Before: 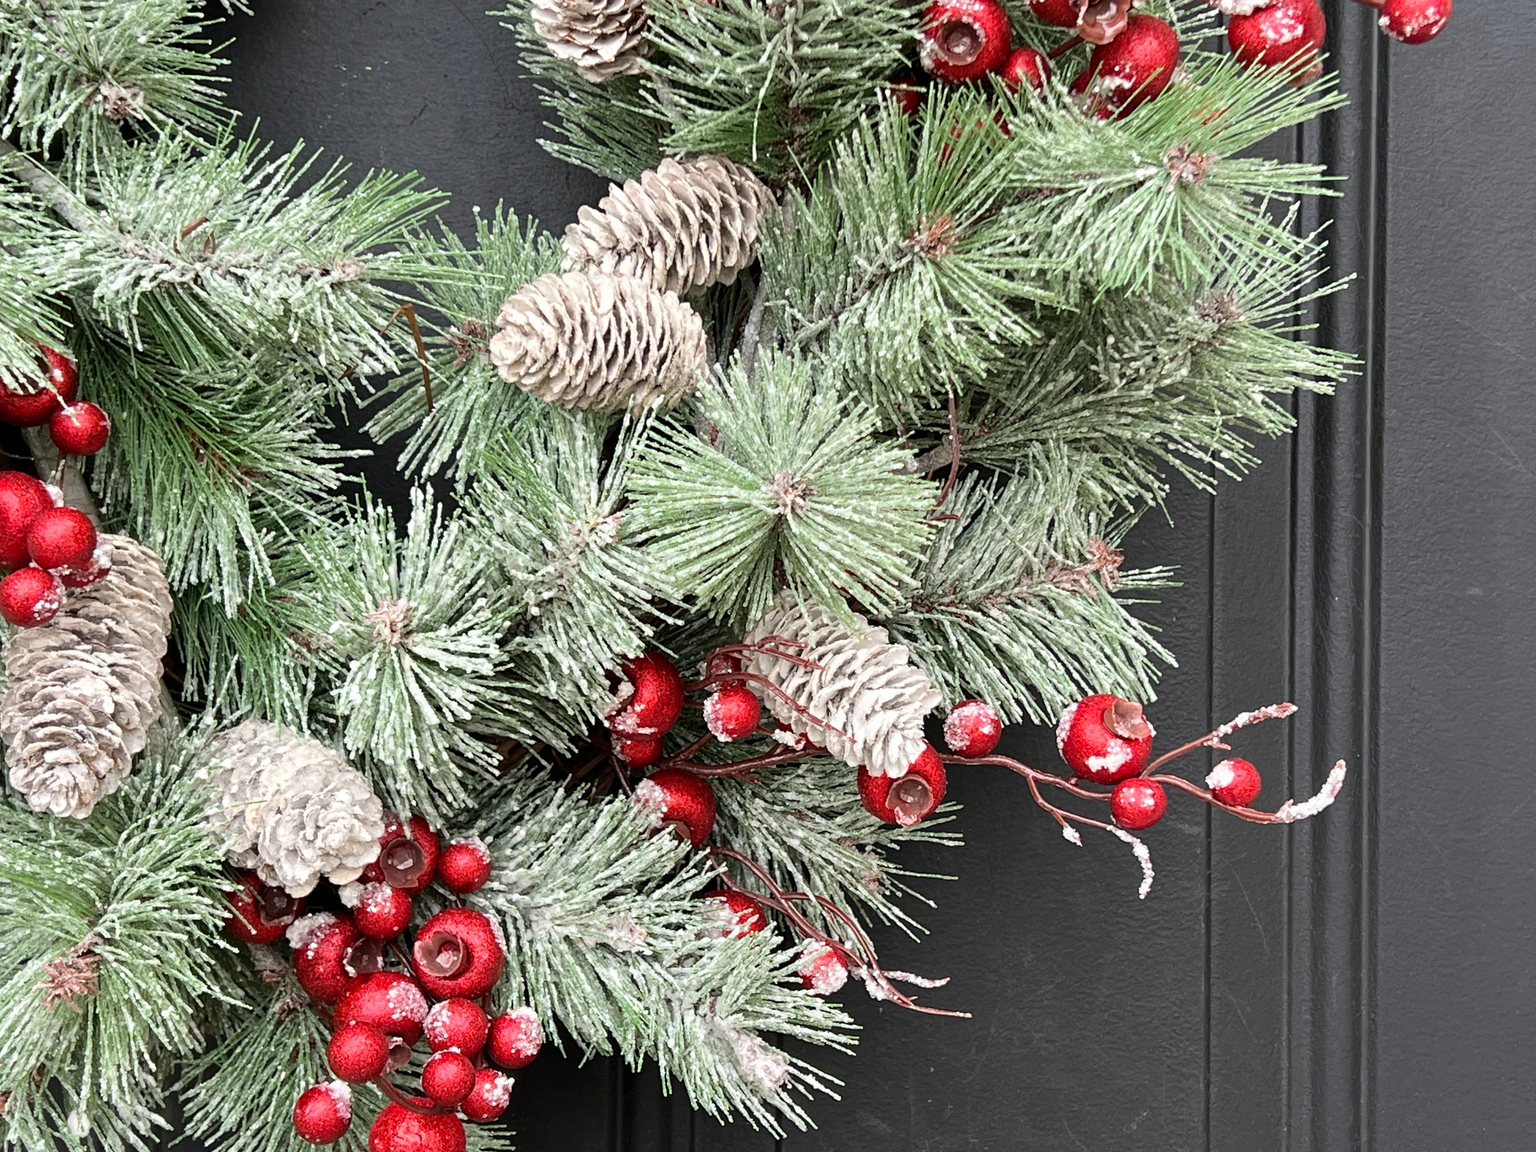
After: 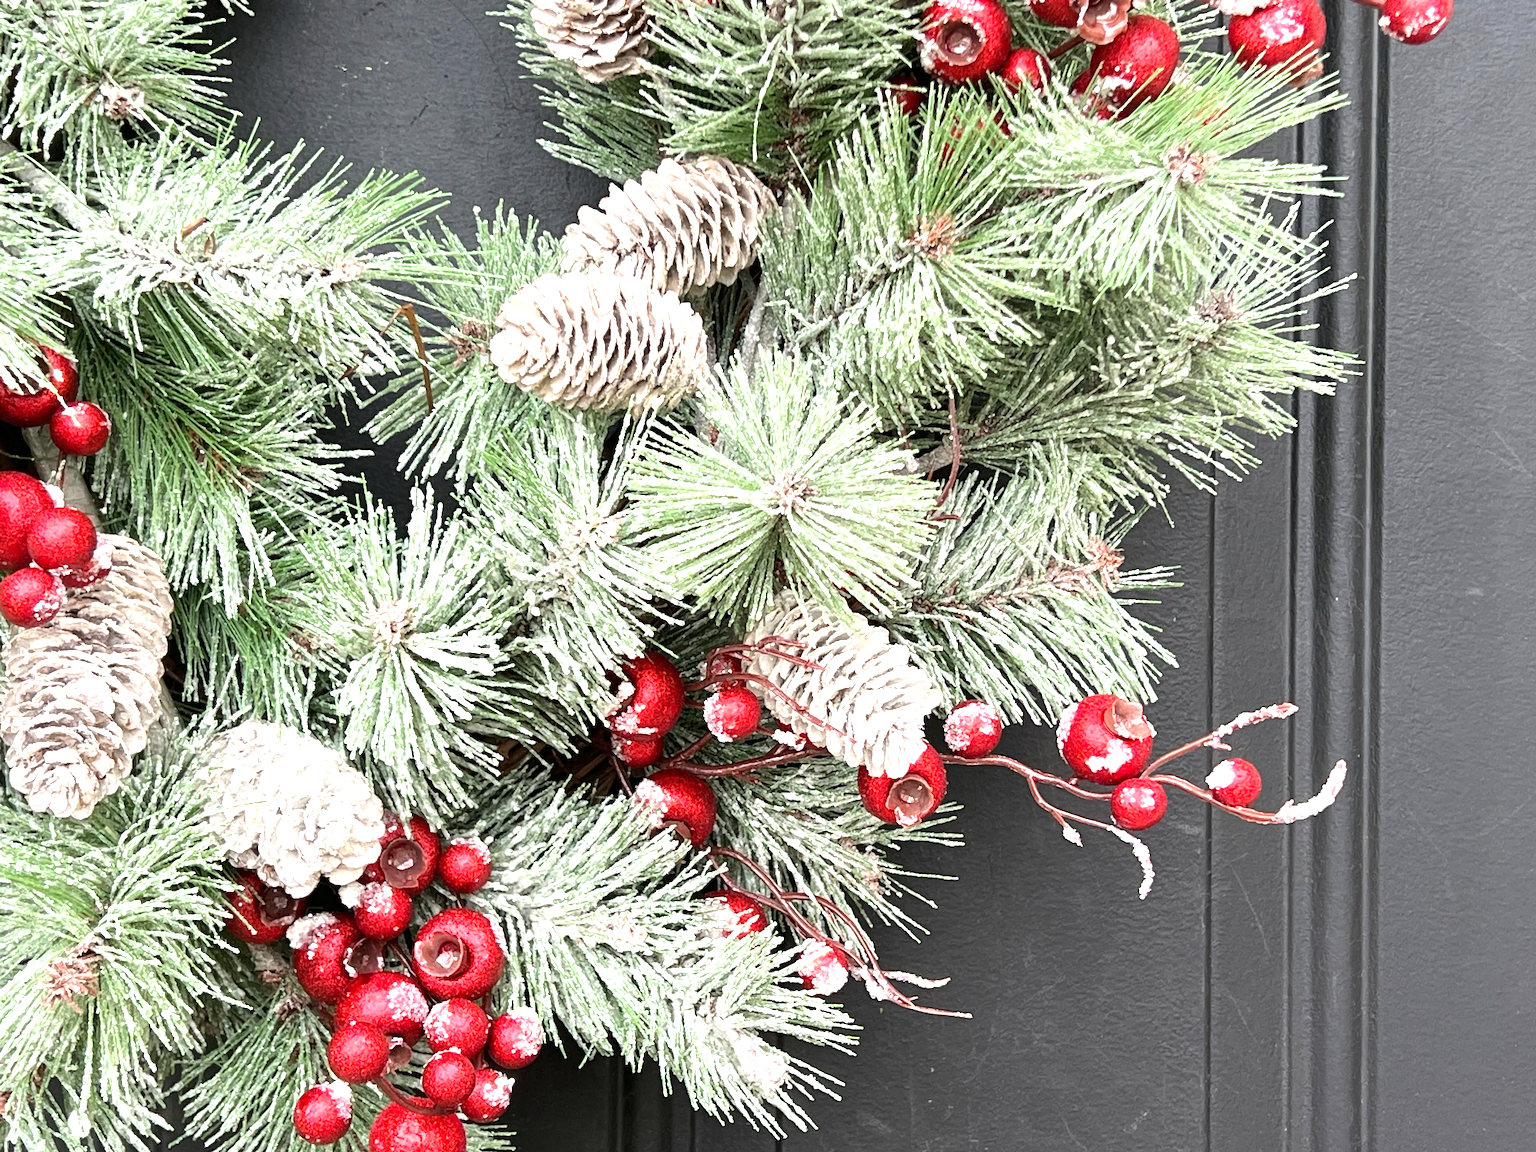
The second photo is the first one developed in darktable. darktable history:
exposure: exposure 0.916 EV, compensate exposure bias true, compensate highlight preservation false
